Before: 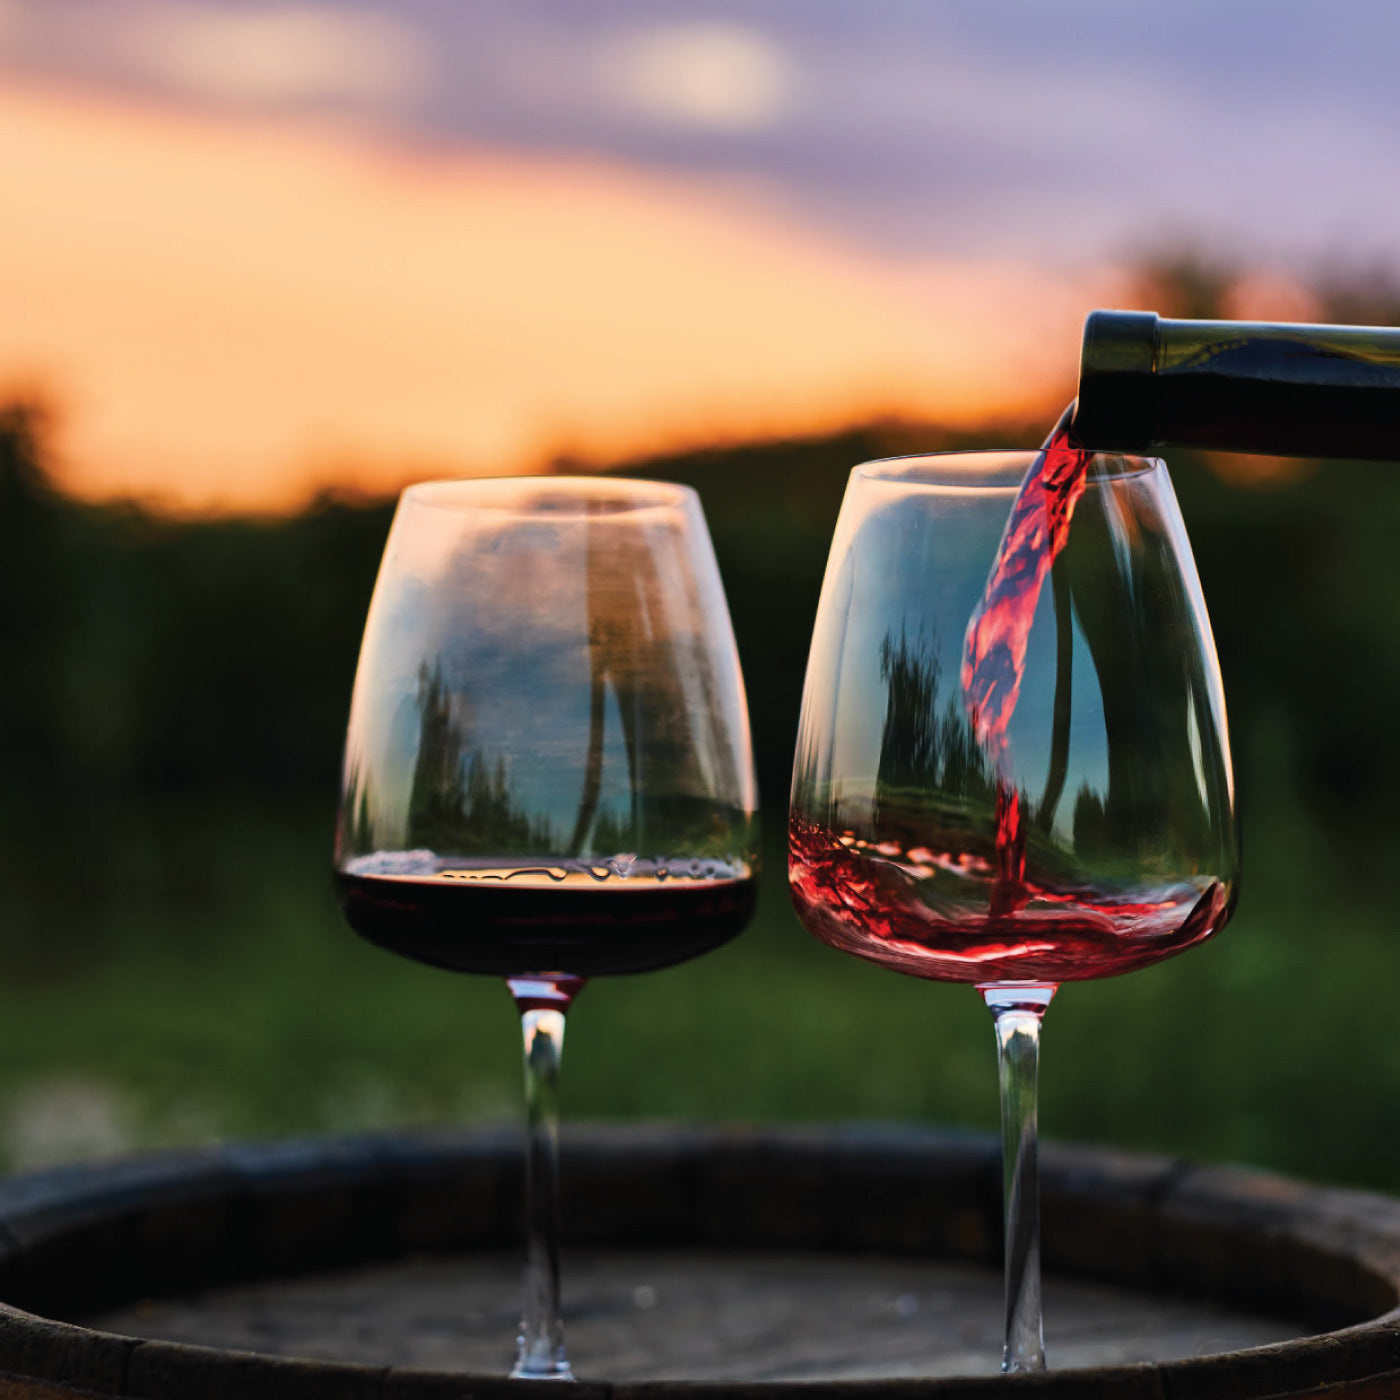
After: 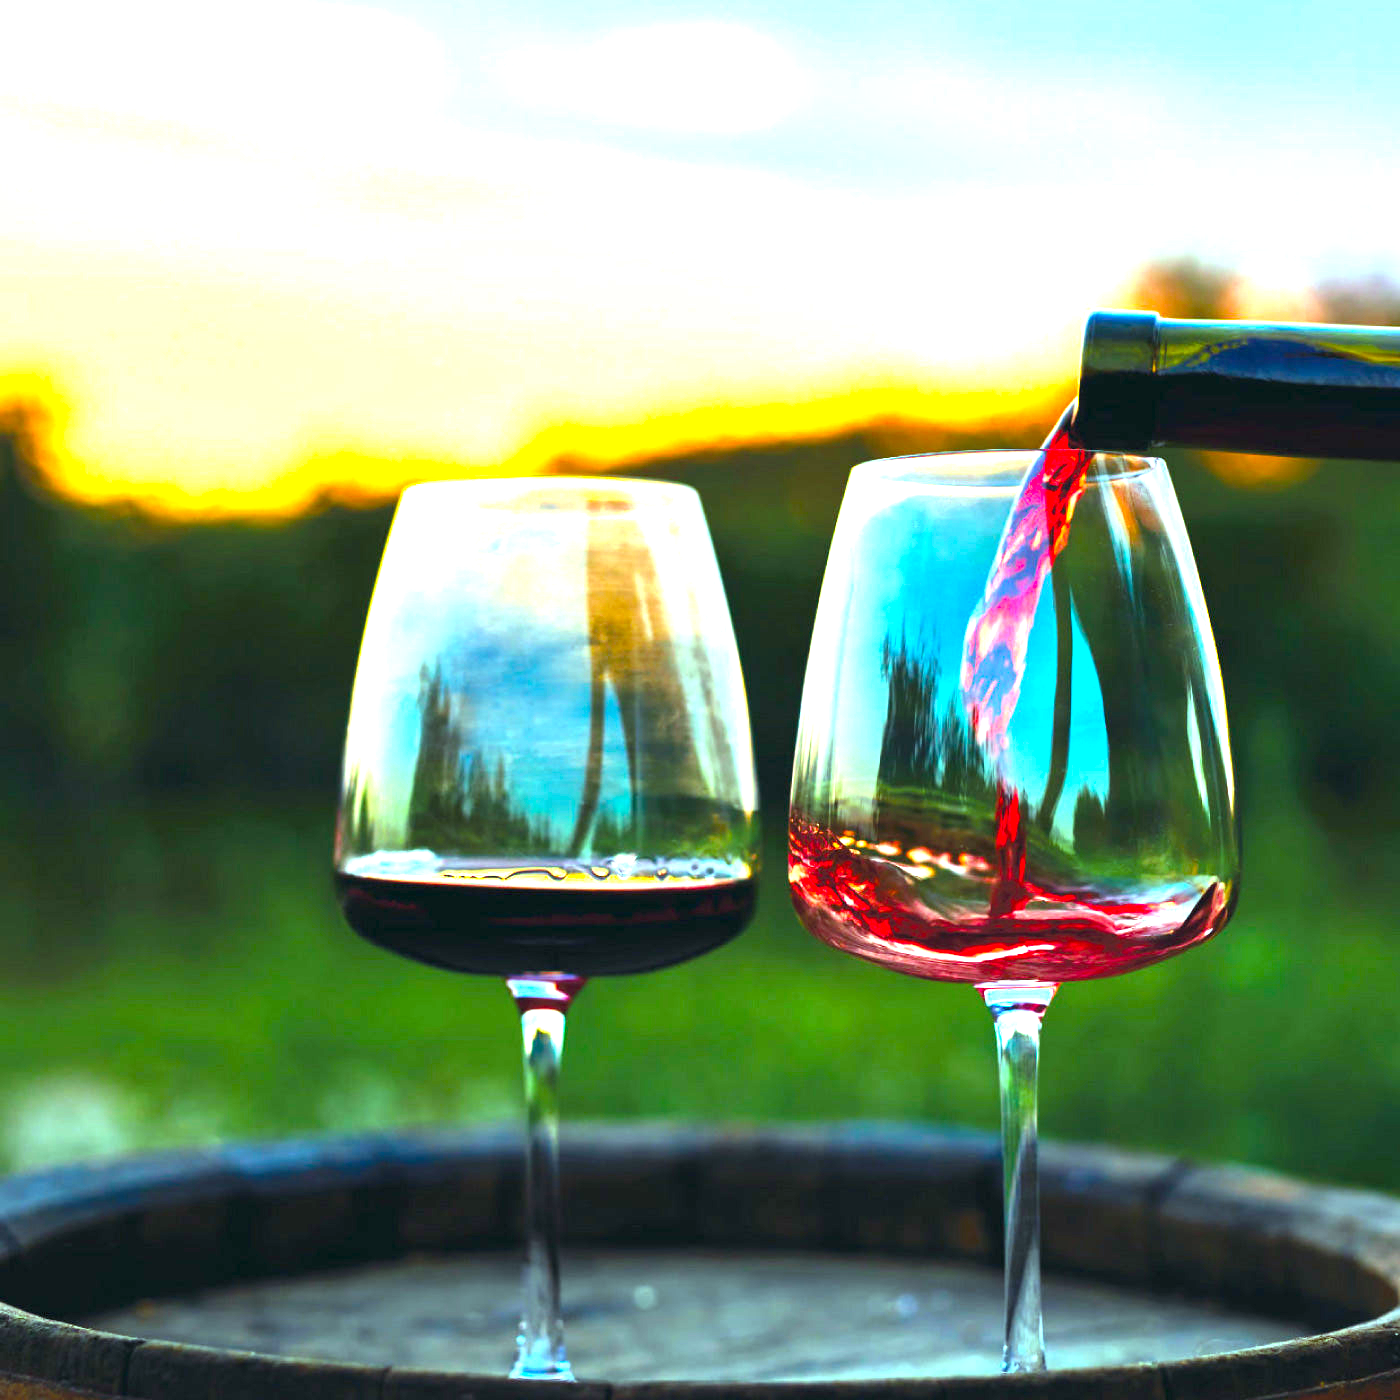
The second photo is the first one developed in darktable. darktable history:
white balance: emerald 1
exposure: exposure 2 EV, compensate exposure bias true, compensate highlight preservation false
color balance: mode lift, gamma, gain (sRGB), lift [0.997, 0.979, 1.021, 1.011], gamma [1, 1.084, 0.916, 0.998], gain [1, 0.87, 1.13, 1.101], contrast 4.55%, contrast fulcrum 38.24%, output saturation 104.09%
color balance rgb: linear chroma grading › global chroma 15%, perceptual saturation grading › global saturation 30%
